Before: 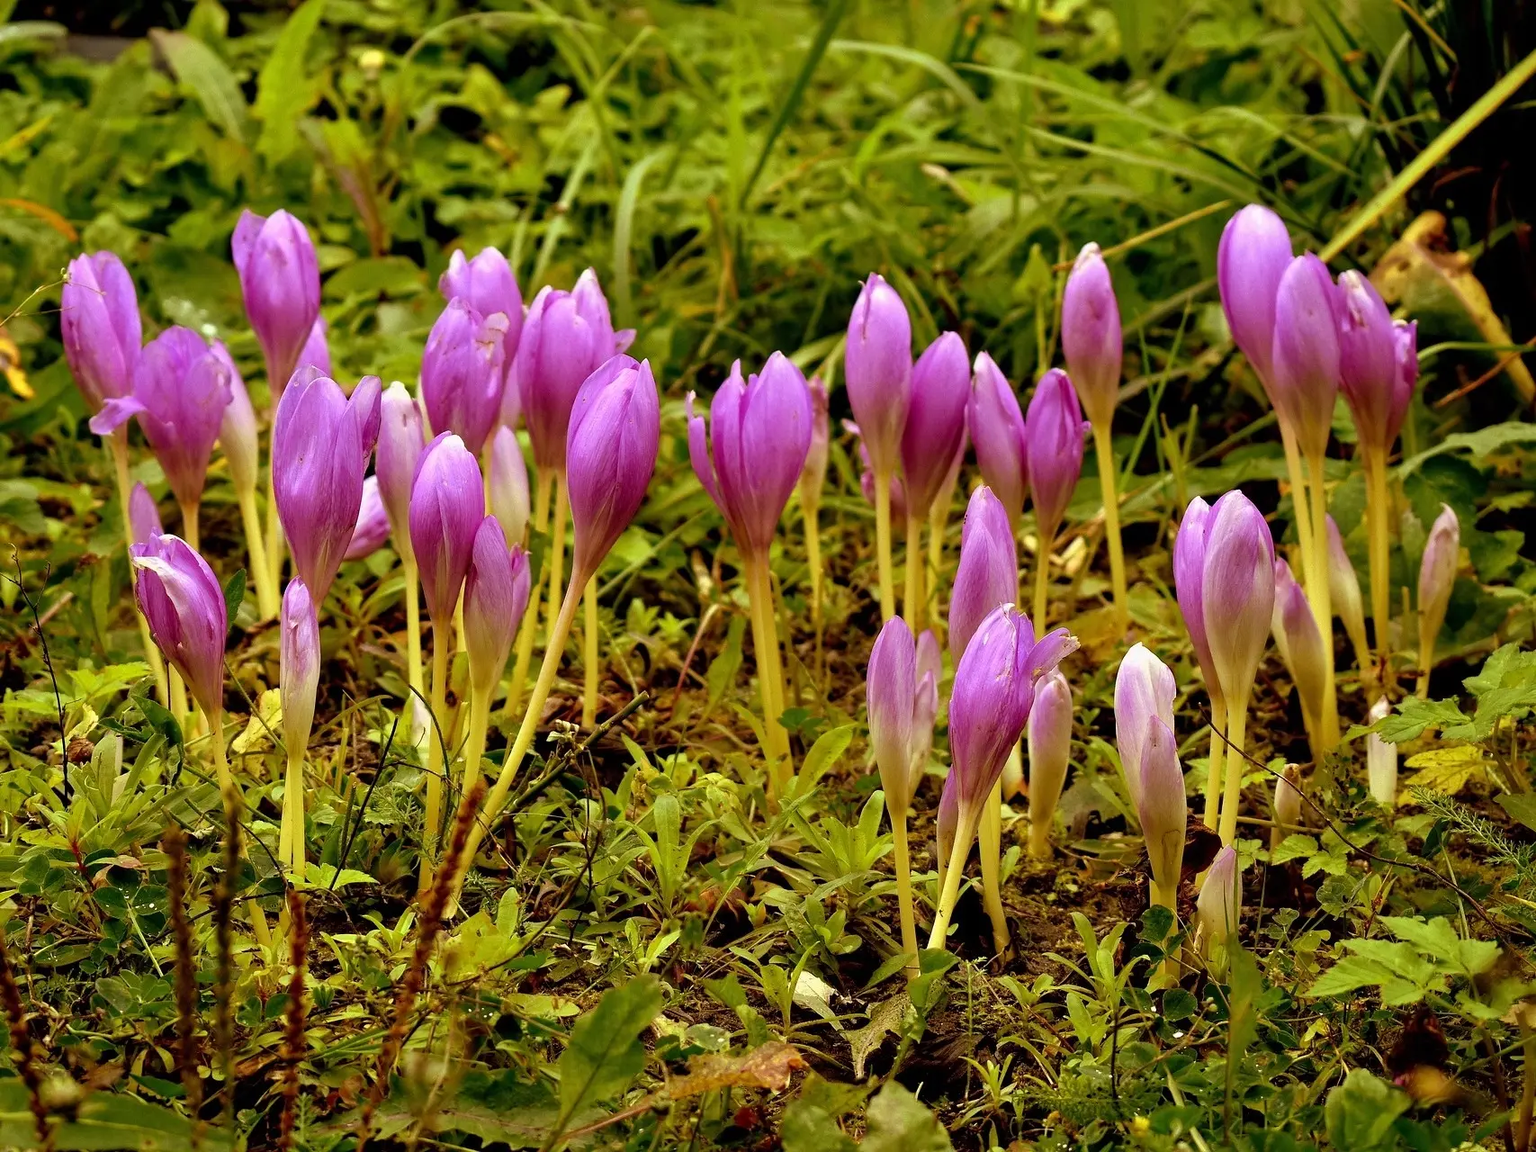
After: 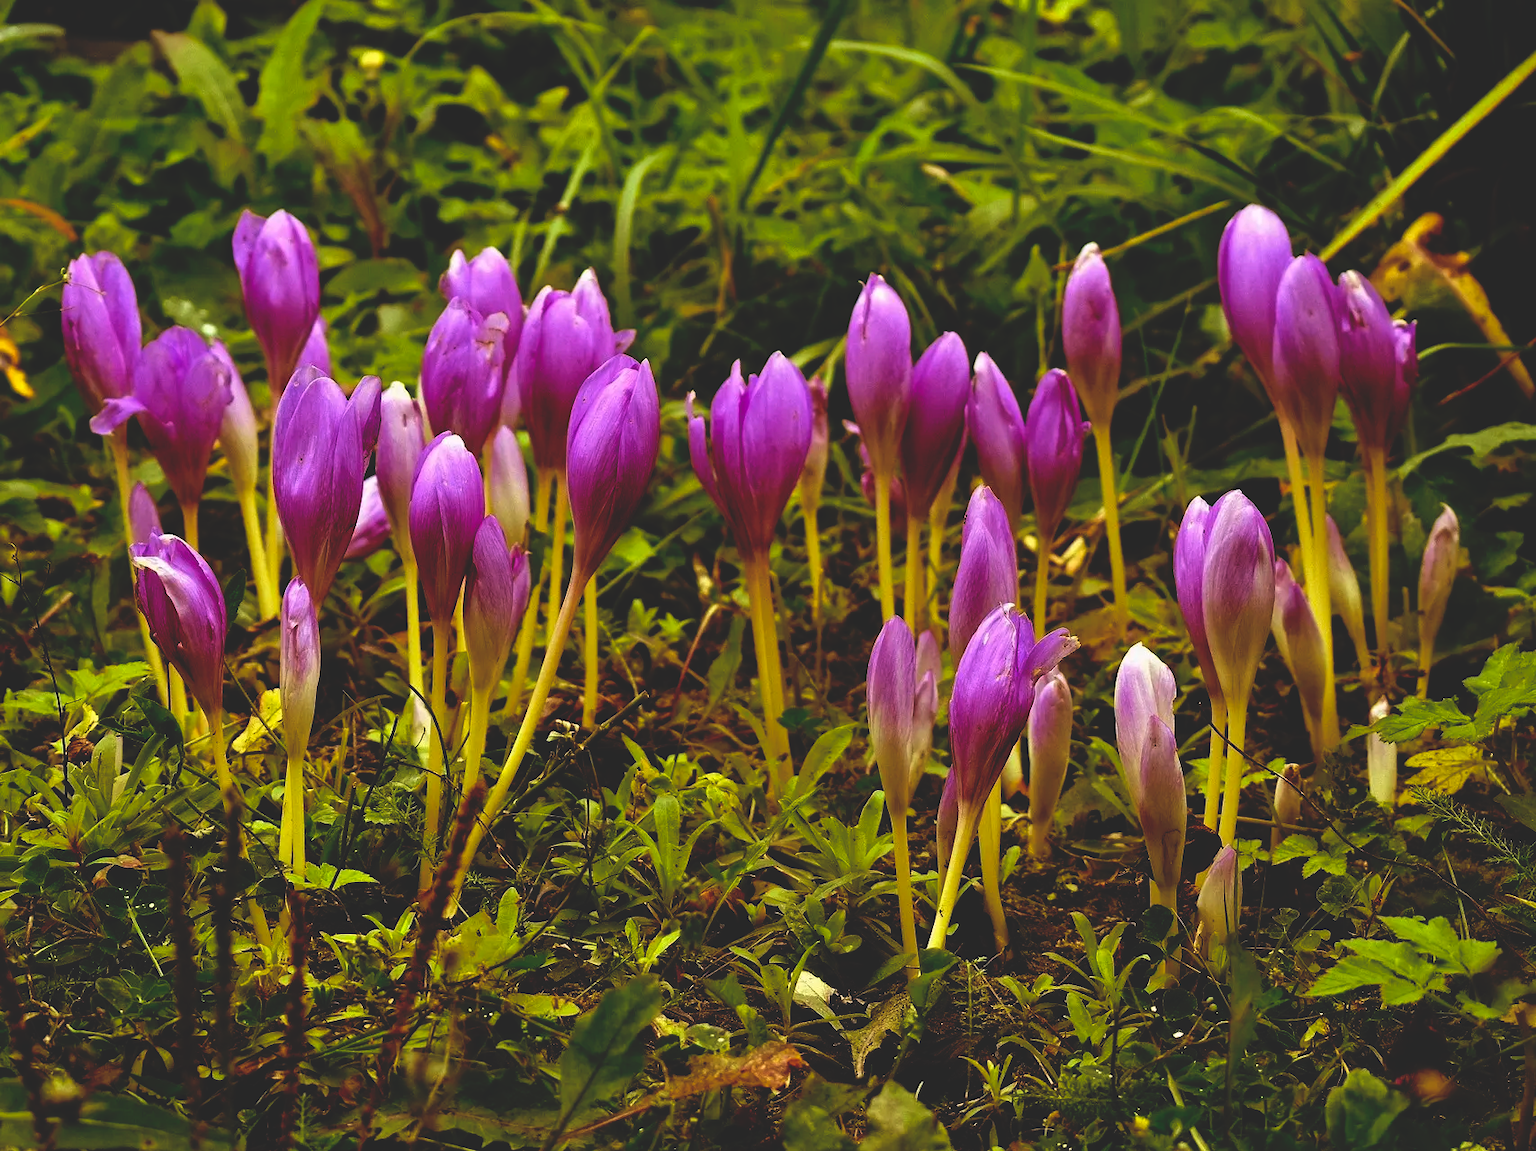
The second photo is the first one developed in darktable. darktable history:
base curve: curves: ch0 [(0, 0.02) (0.083, 0.036) (1, 1)], preserve colors none
tone equalizer: edges refinement/feathering 500, mask exposure compensation -1.57 EV, preserve details no
